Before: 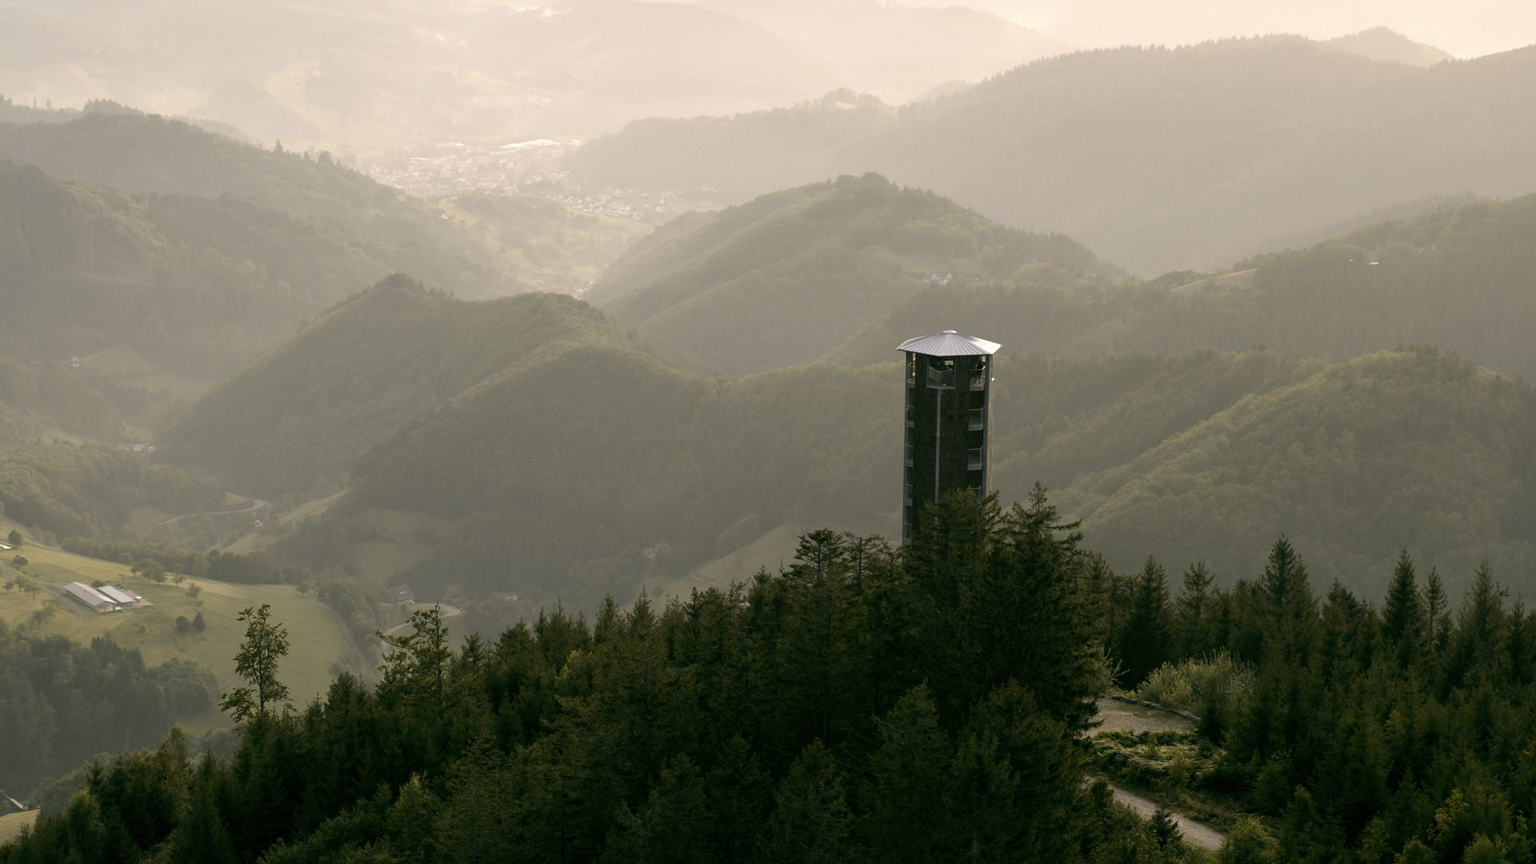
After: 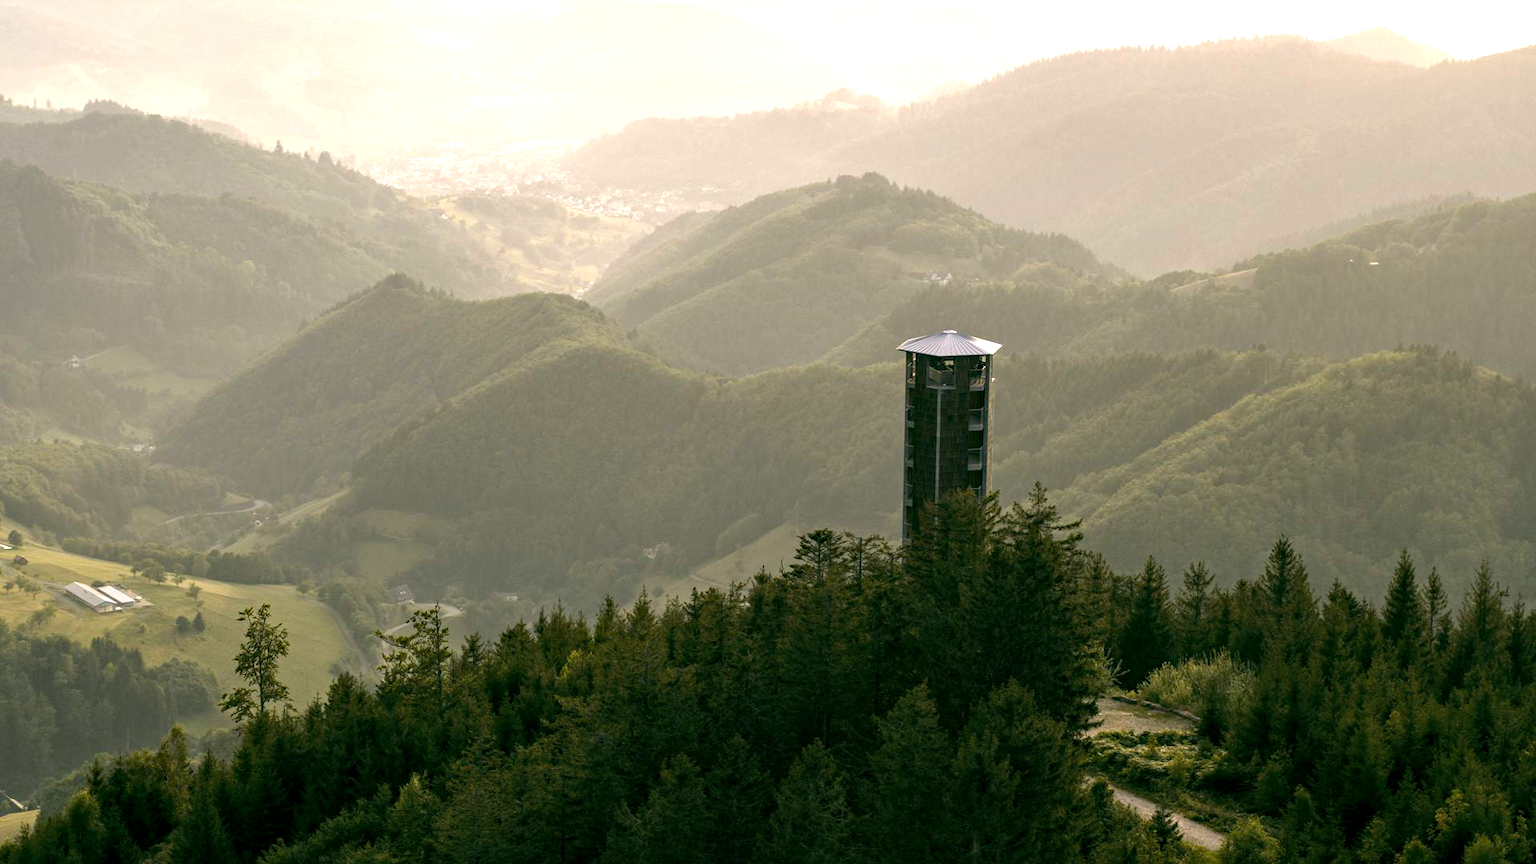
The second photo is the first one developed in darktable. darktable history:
local contrast: on, module defaults
color balance rgb: perceptual saturation grading › global saturation -2.417%, perceptual saturation grading › highlights -7.725%, perceptual saturation grading › mid-tones 8.704%, perceptual saturation grading › shadows 2.96%, perceptual brilliance grading › global brilliance 30.401%, global vibrance 16.557%, saturation formula JzAzBz (2021)
haze removal: compatibility mode true, adaptive false
